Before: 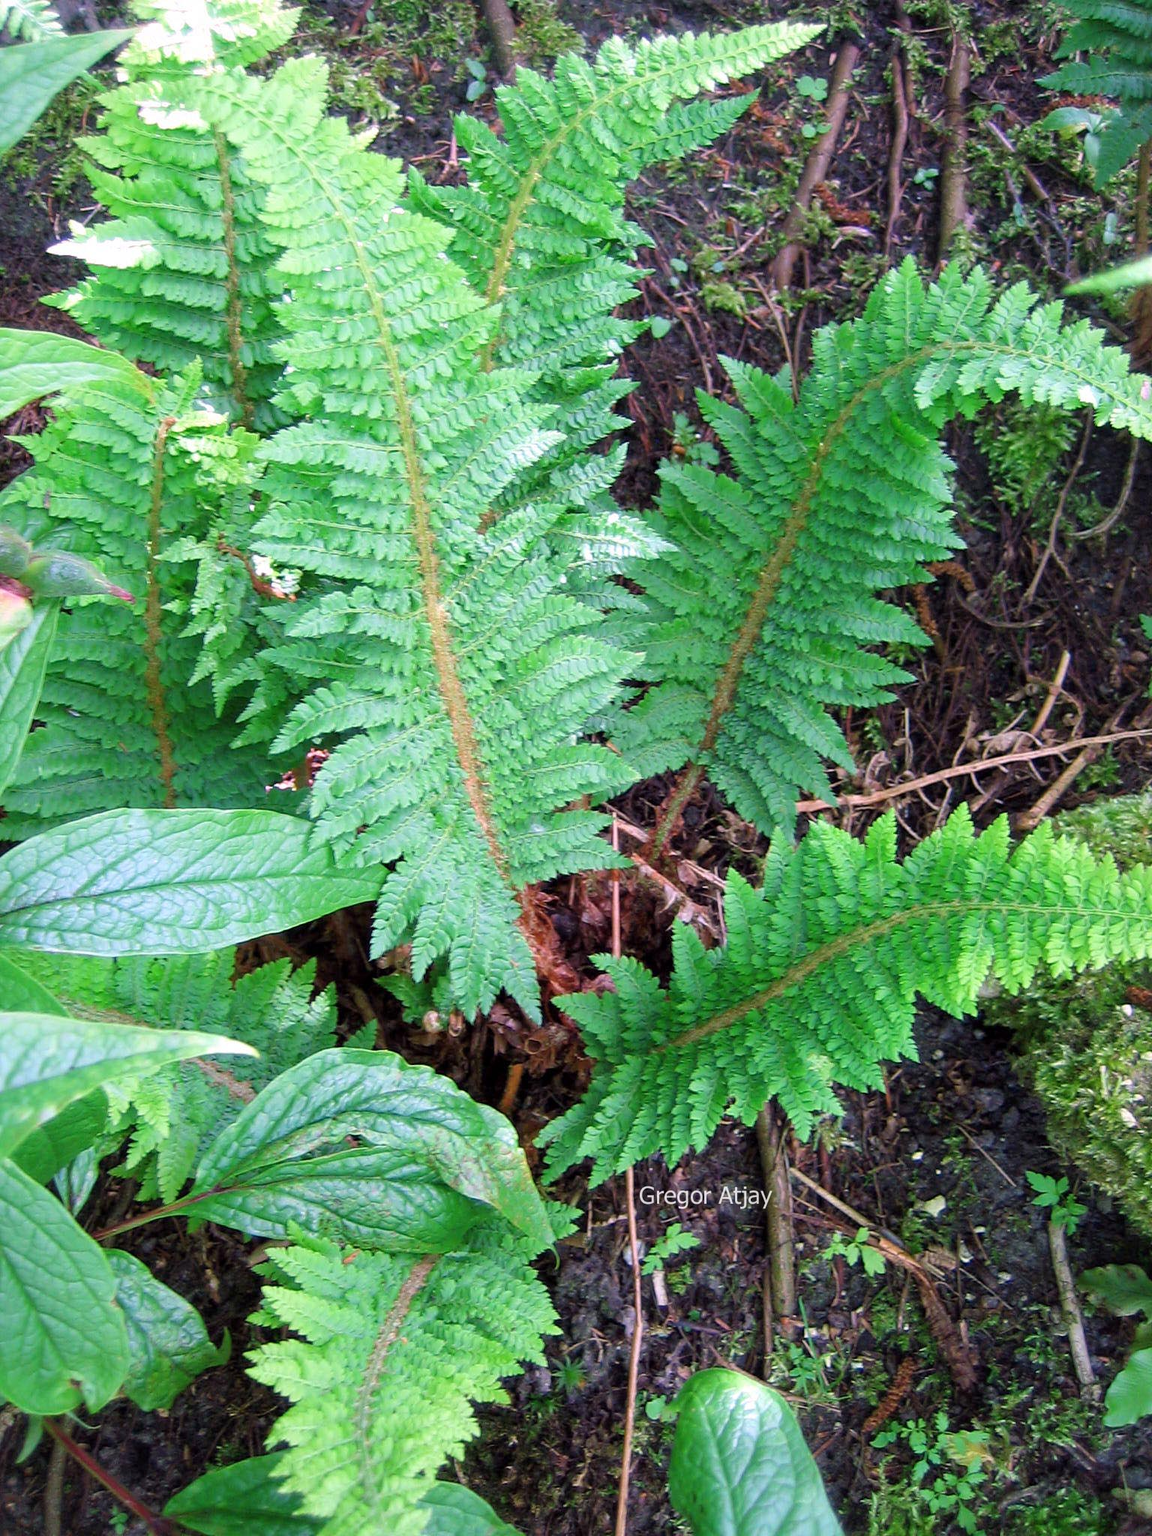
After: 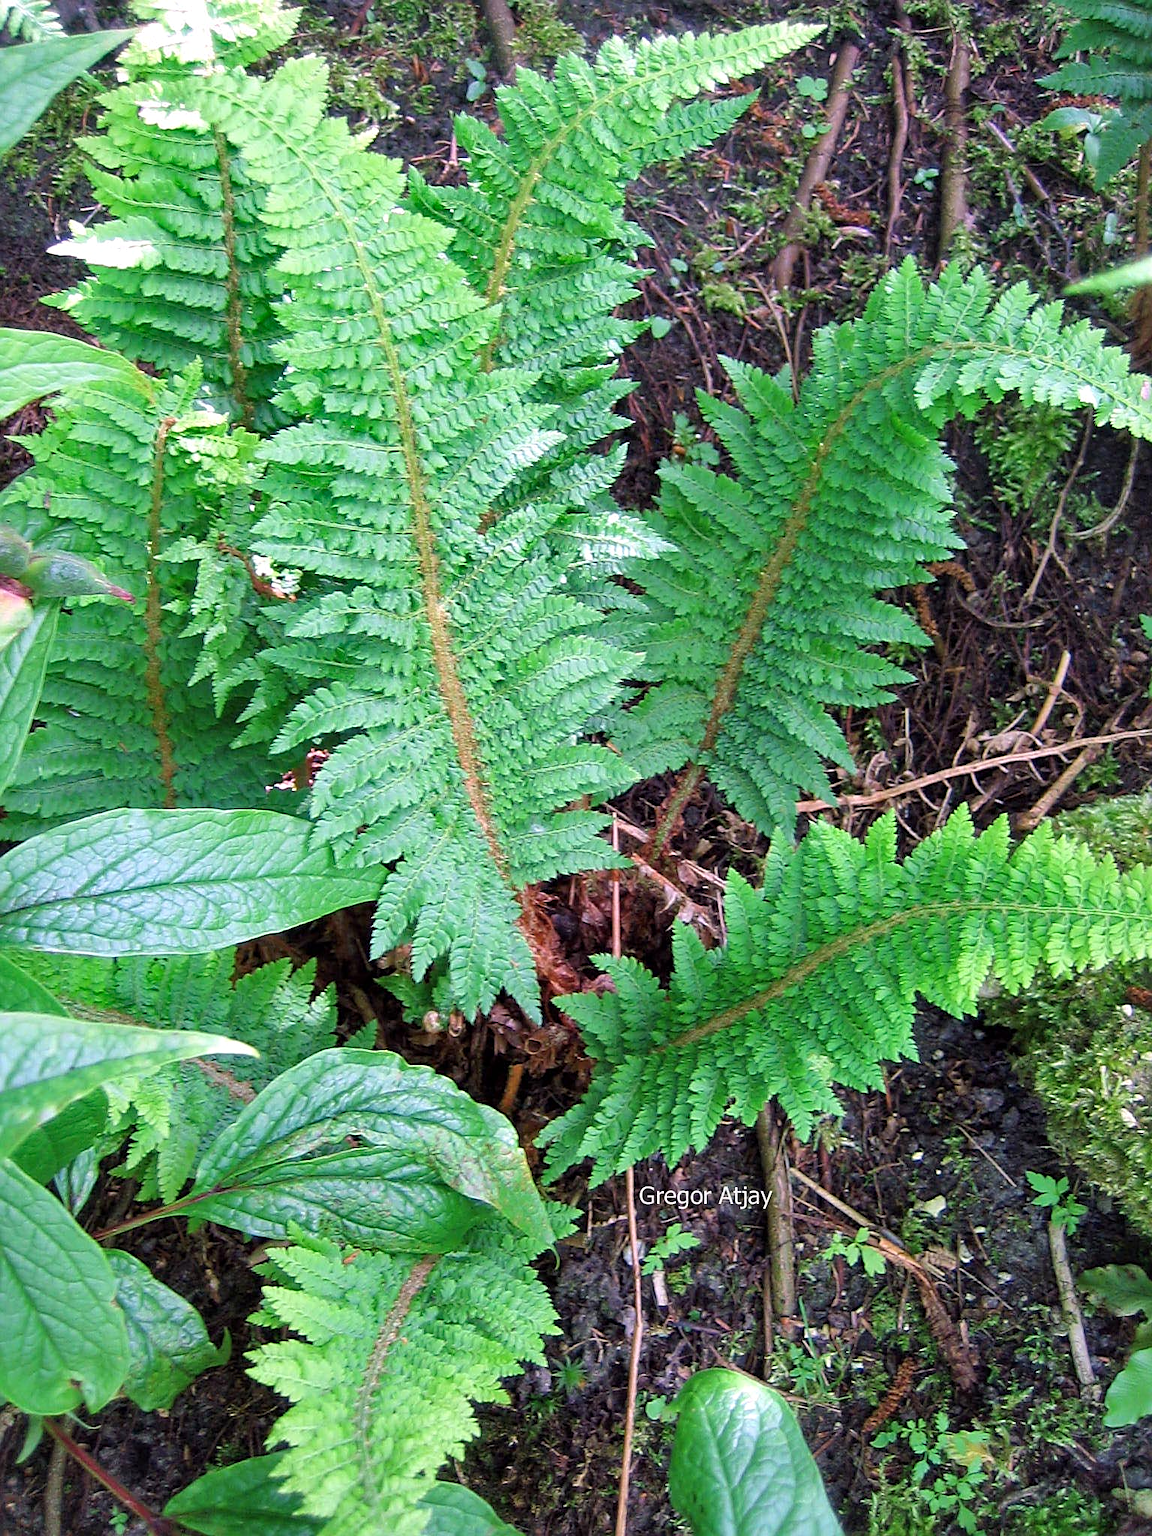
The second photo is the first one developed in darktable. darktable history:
shadows and highlights: white point adjustment 1.01, soften with gaussian
sharpen: amount 0.497
